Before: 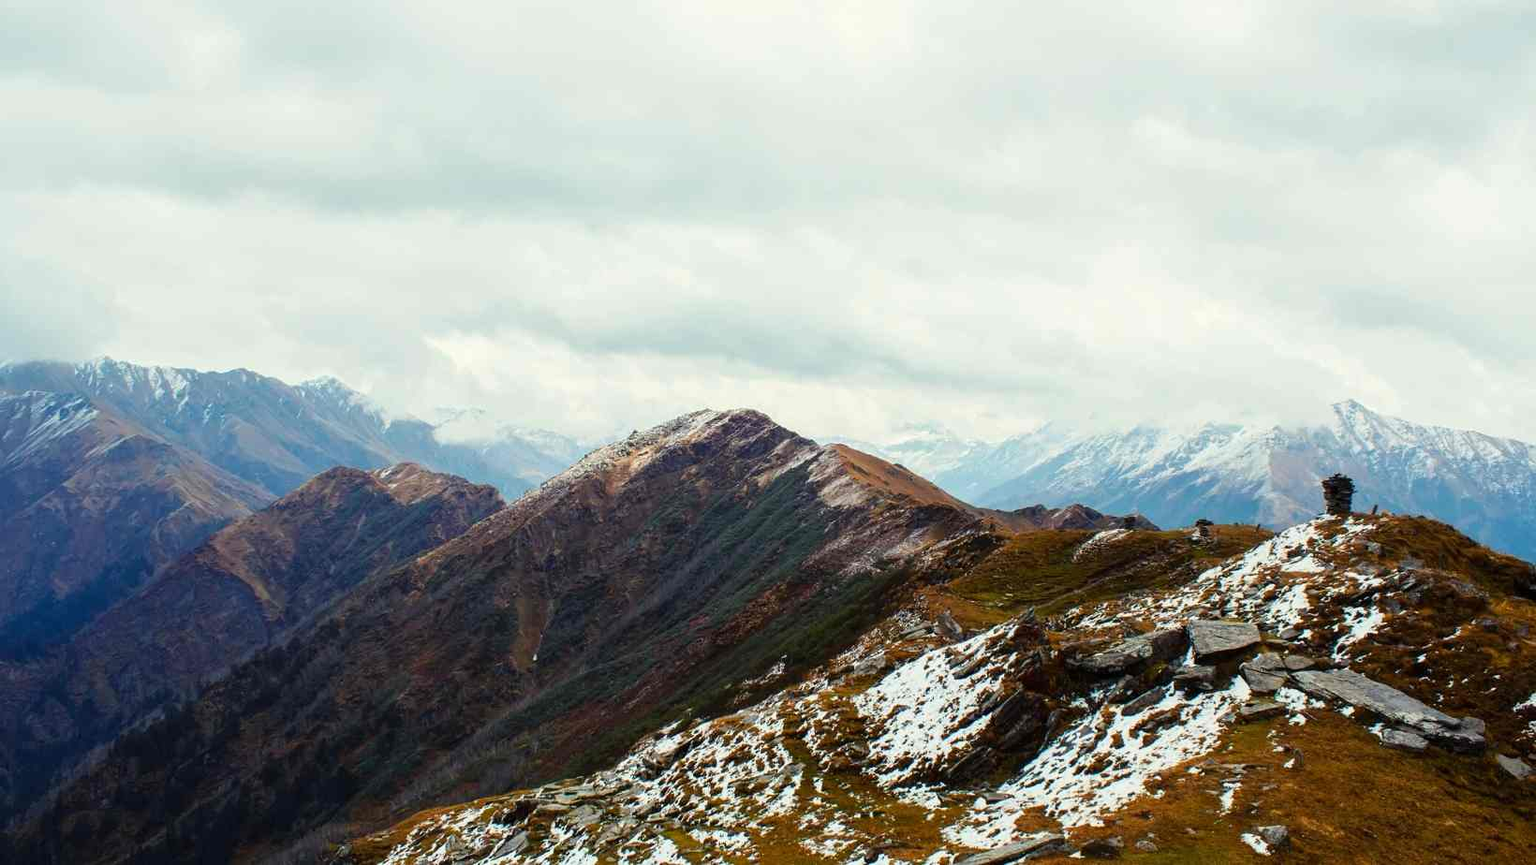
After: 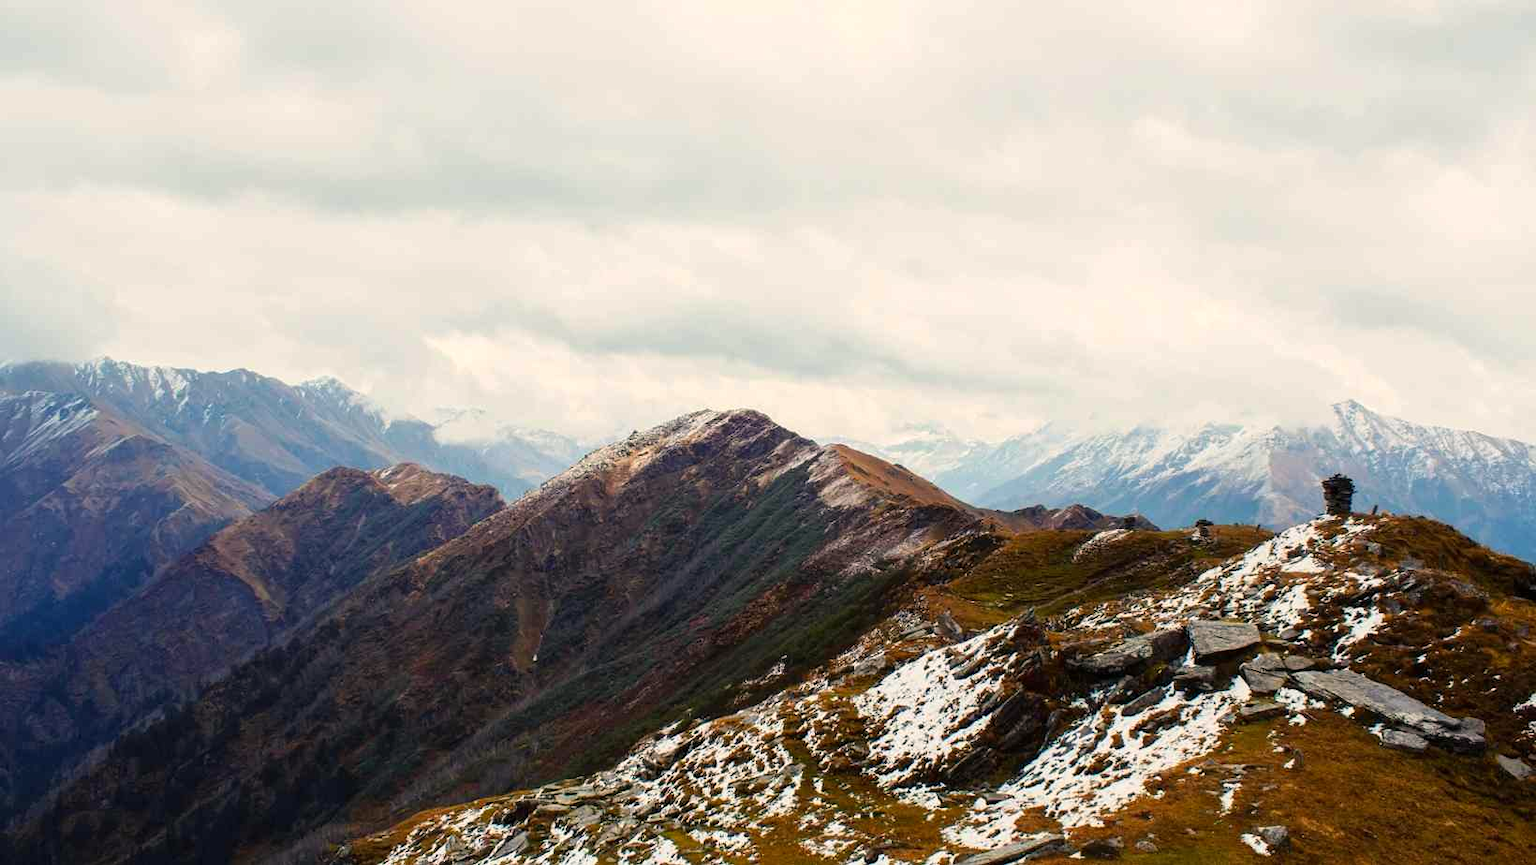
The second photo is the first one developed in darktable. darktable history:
color correction: highlights a* 5.88, highlights b* 4.73
